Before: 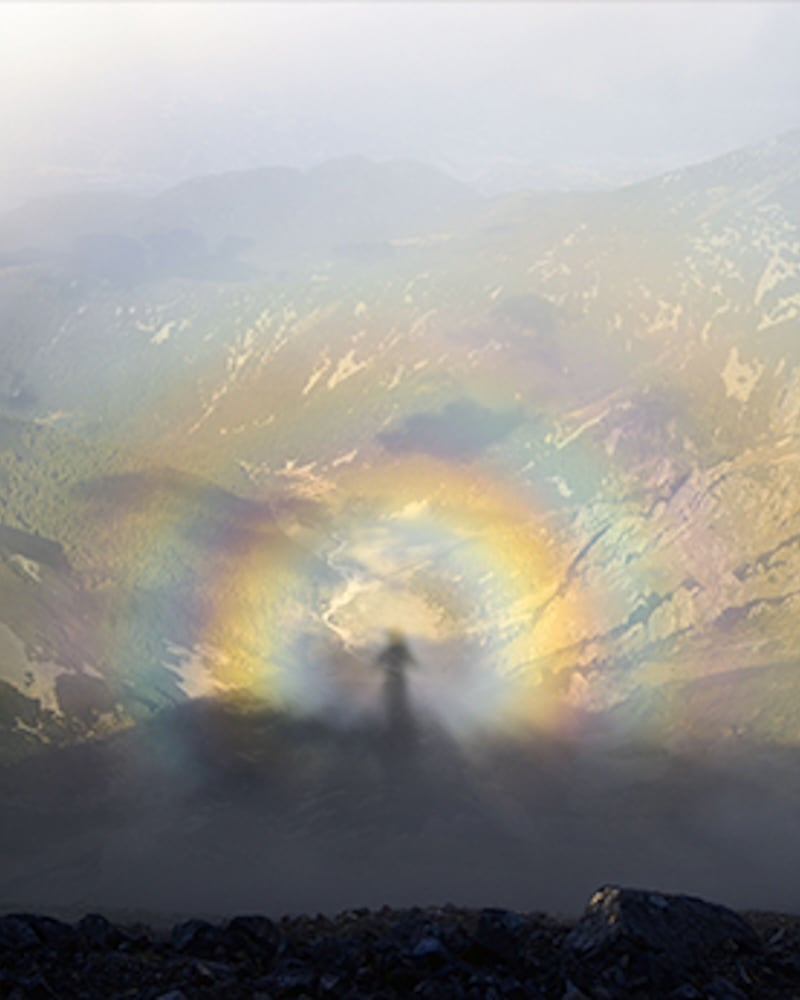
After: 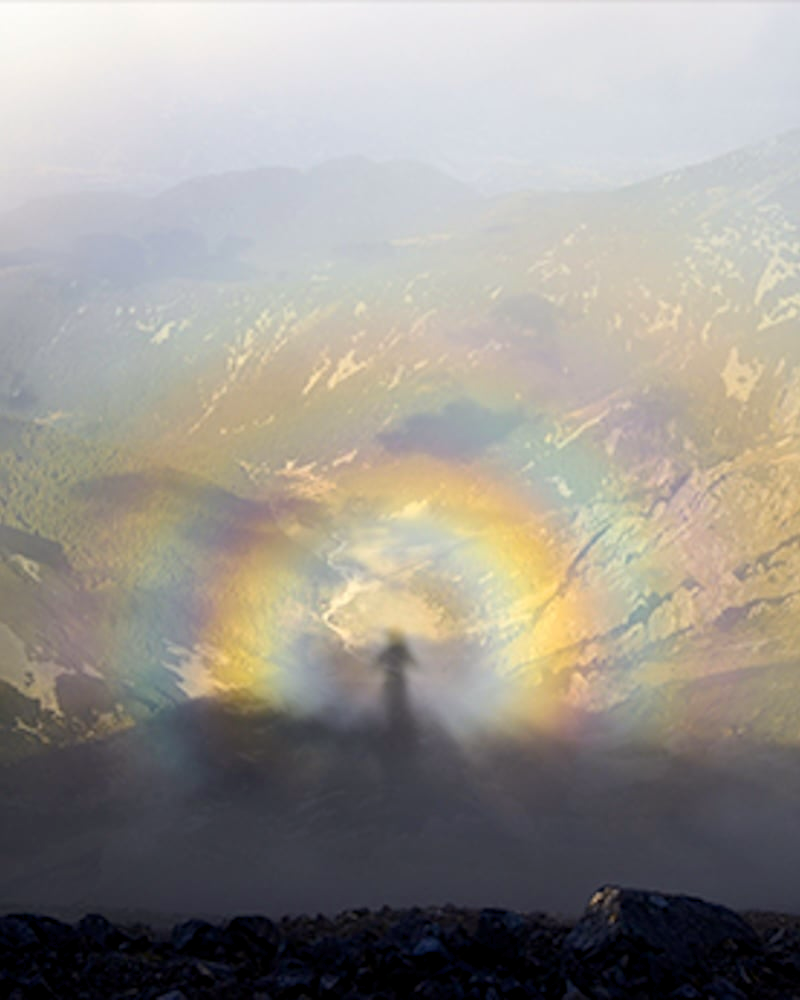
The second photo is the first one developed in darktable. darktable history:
color balance rgb: power › chroma 0.297%, power › hue 24.49°, global offset › luminance -0.238%, linear chroma grading › global chroma 9.73%, perceptual saturation grading › global saturation 0.712%
